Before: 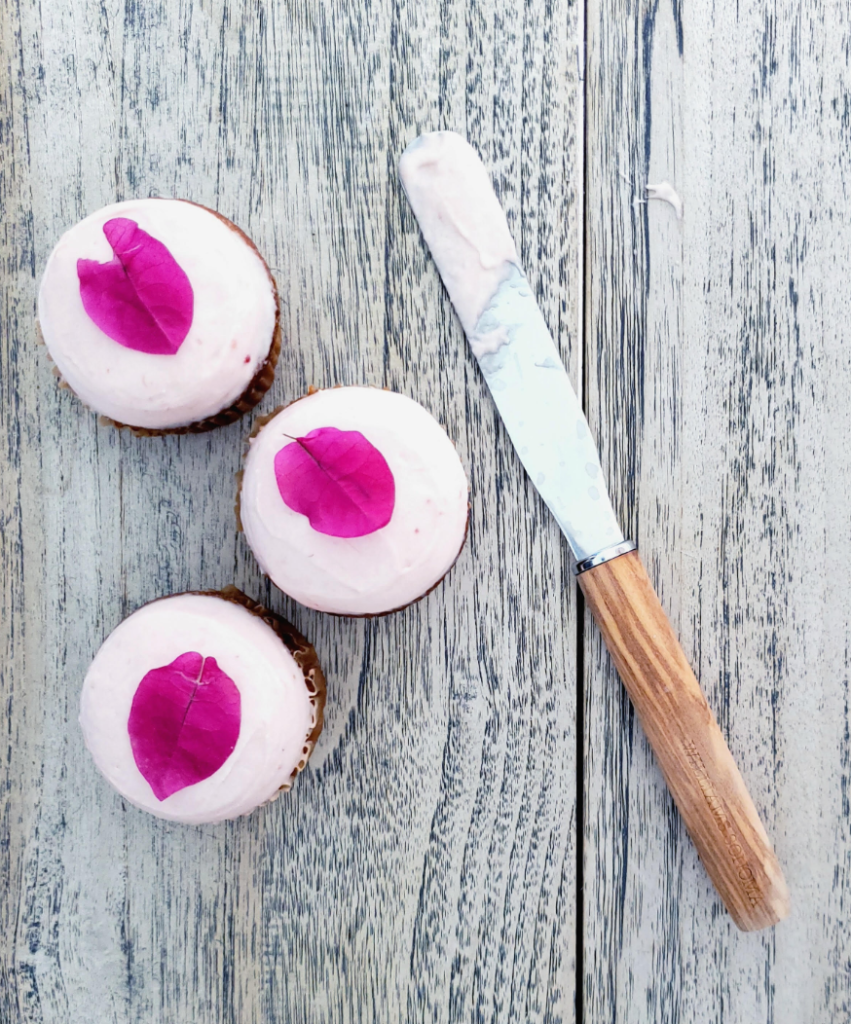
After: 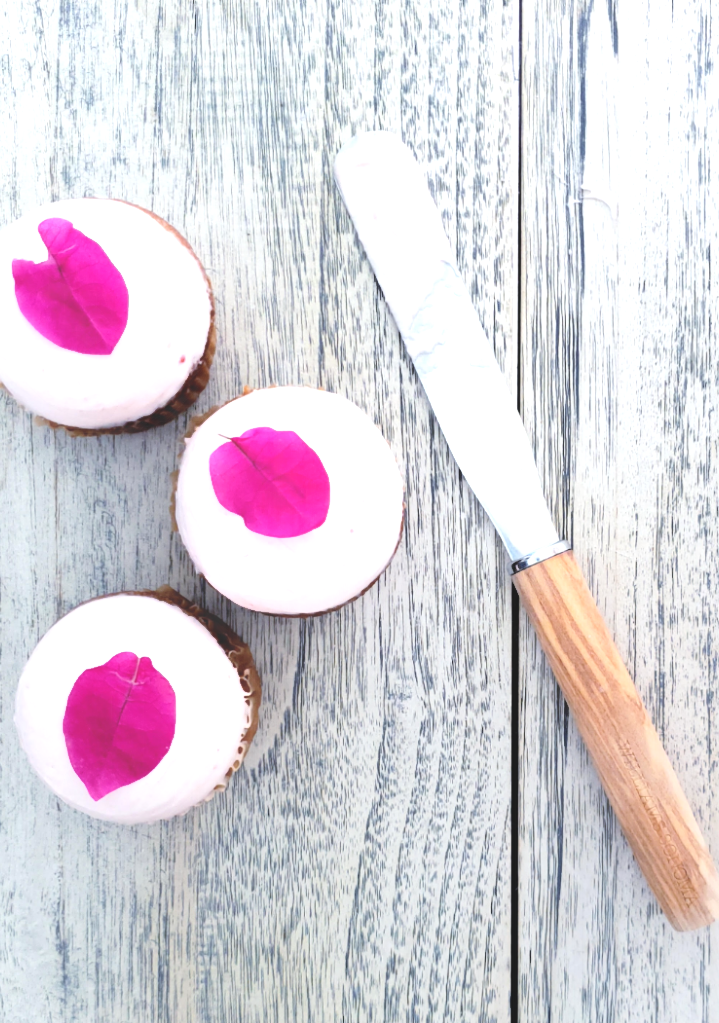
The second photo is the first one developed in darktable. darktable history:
crop: left 7.682%, right 7.799%
contrast equalizer: octaves 7, y [[0.6 ×6], [0.55 ×6], [0 ×6], [0 ×6], [0 ×6]], mix -0.983
exposure: black level correction -0.005, exposure 0.614 EV, compensate highlight preservation false
